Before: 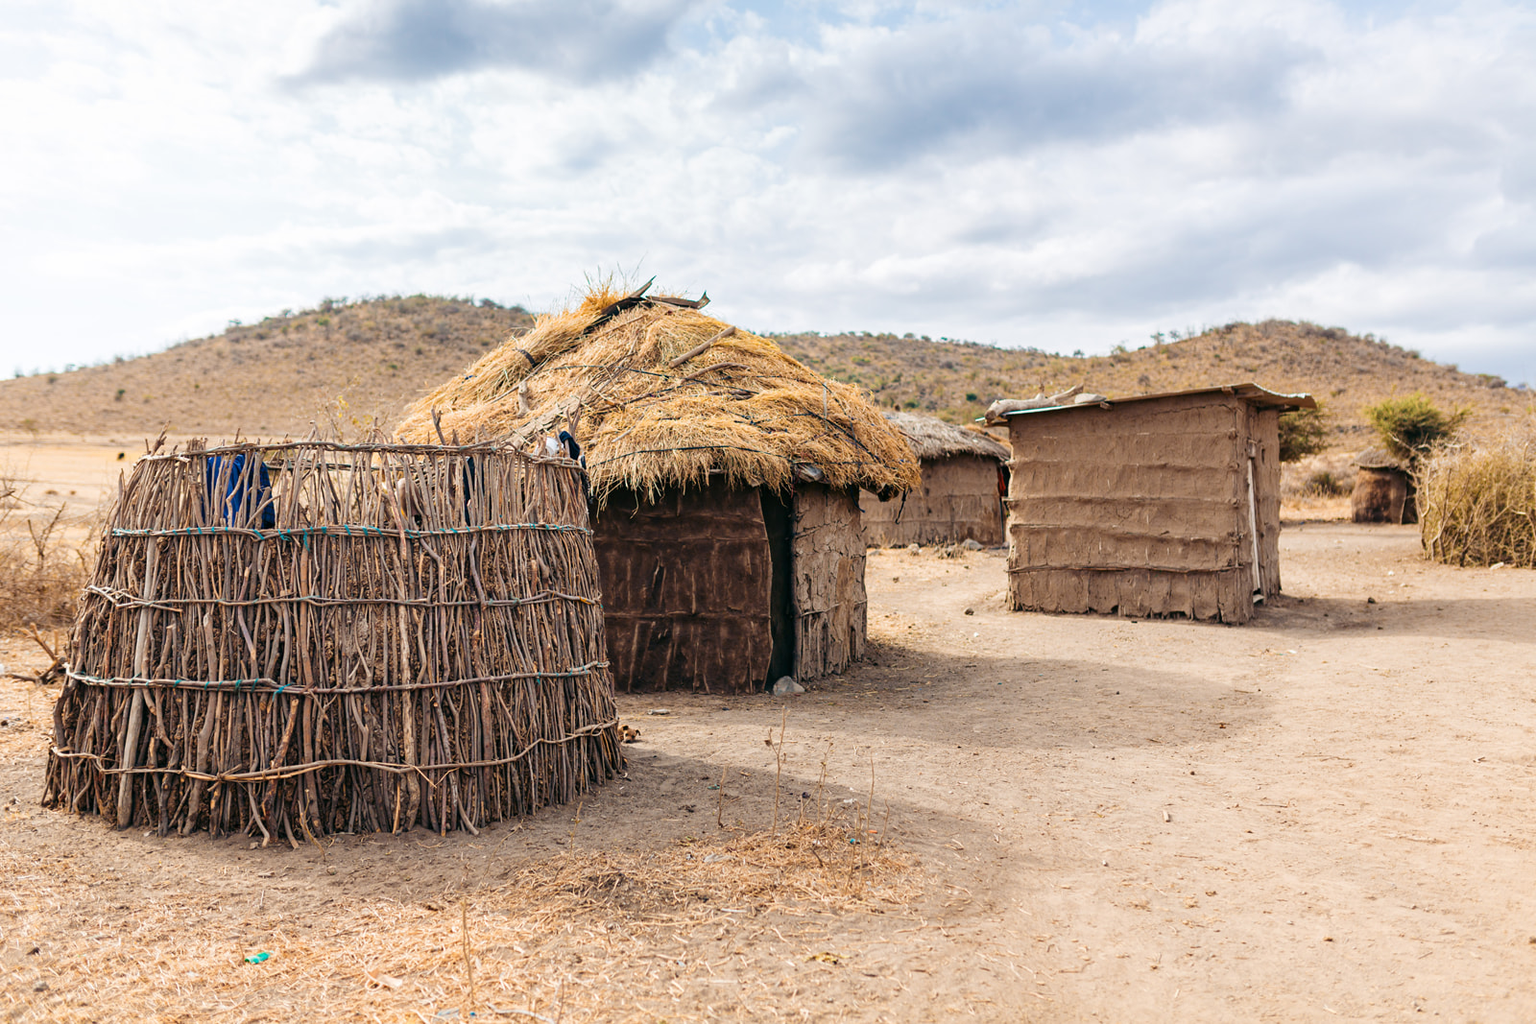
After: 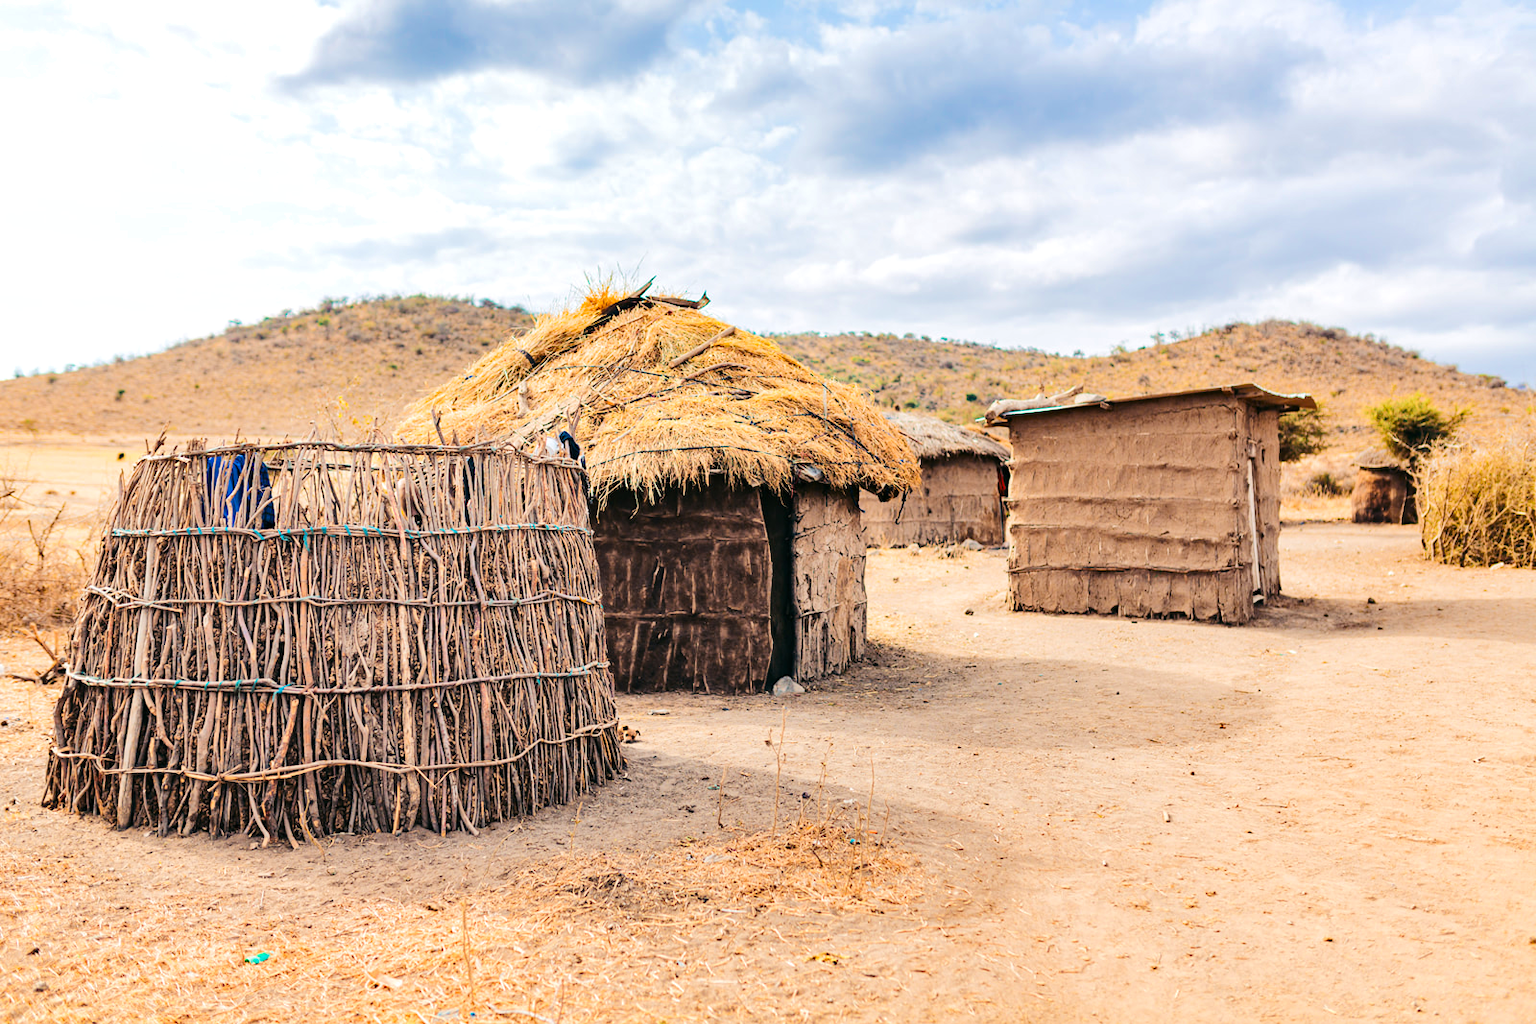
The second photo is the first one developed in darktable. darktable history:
tone equalizer: -7 EV 0.156 EV, -6 EV 0.564 EV, -5 EV 1.17 EV, -4 EV 1.3 EV, -3 EV 1.13 EV, -2 EV 0.6 EV, -1 EV 0.161 EV, edges refinement/feathering 500, mask exposure compensation -1.57 EV, preserve details no
shadows and highlights: shadows 60.95, highlights color adjustment 79.12%, soften with gaussian
